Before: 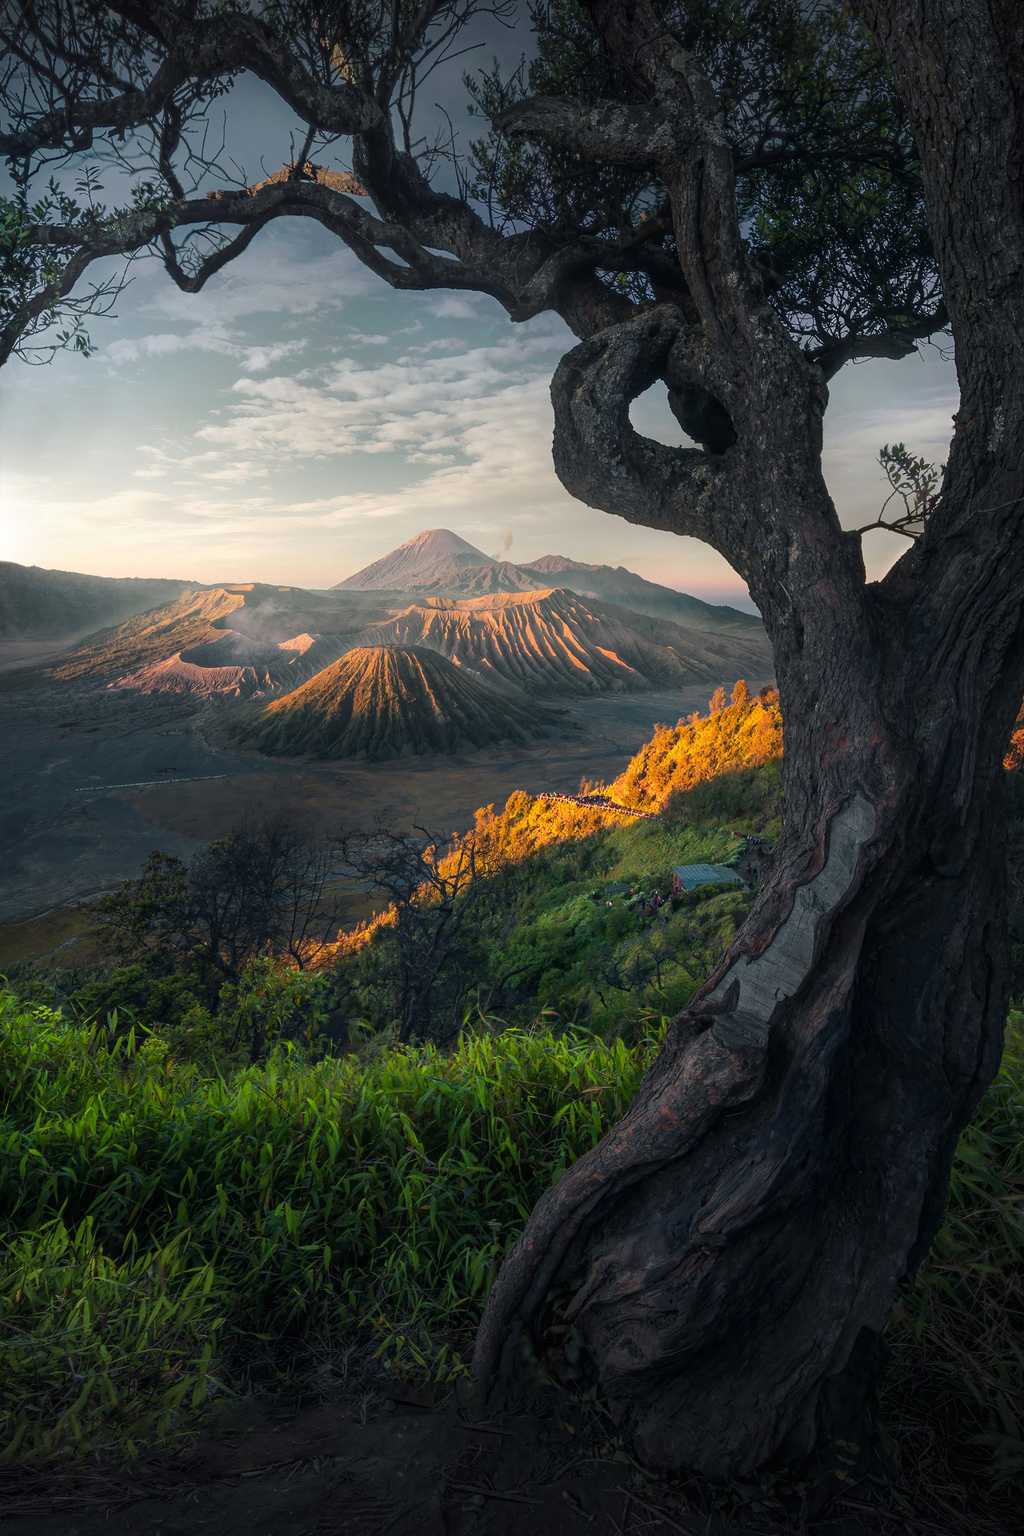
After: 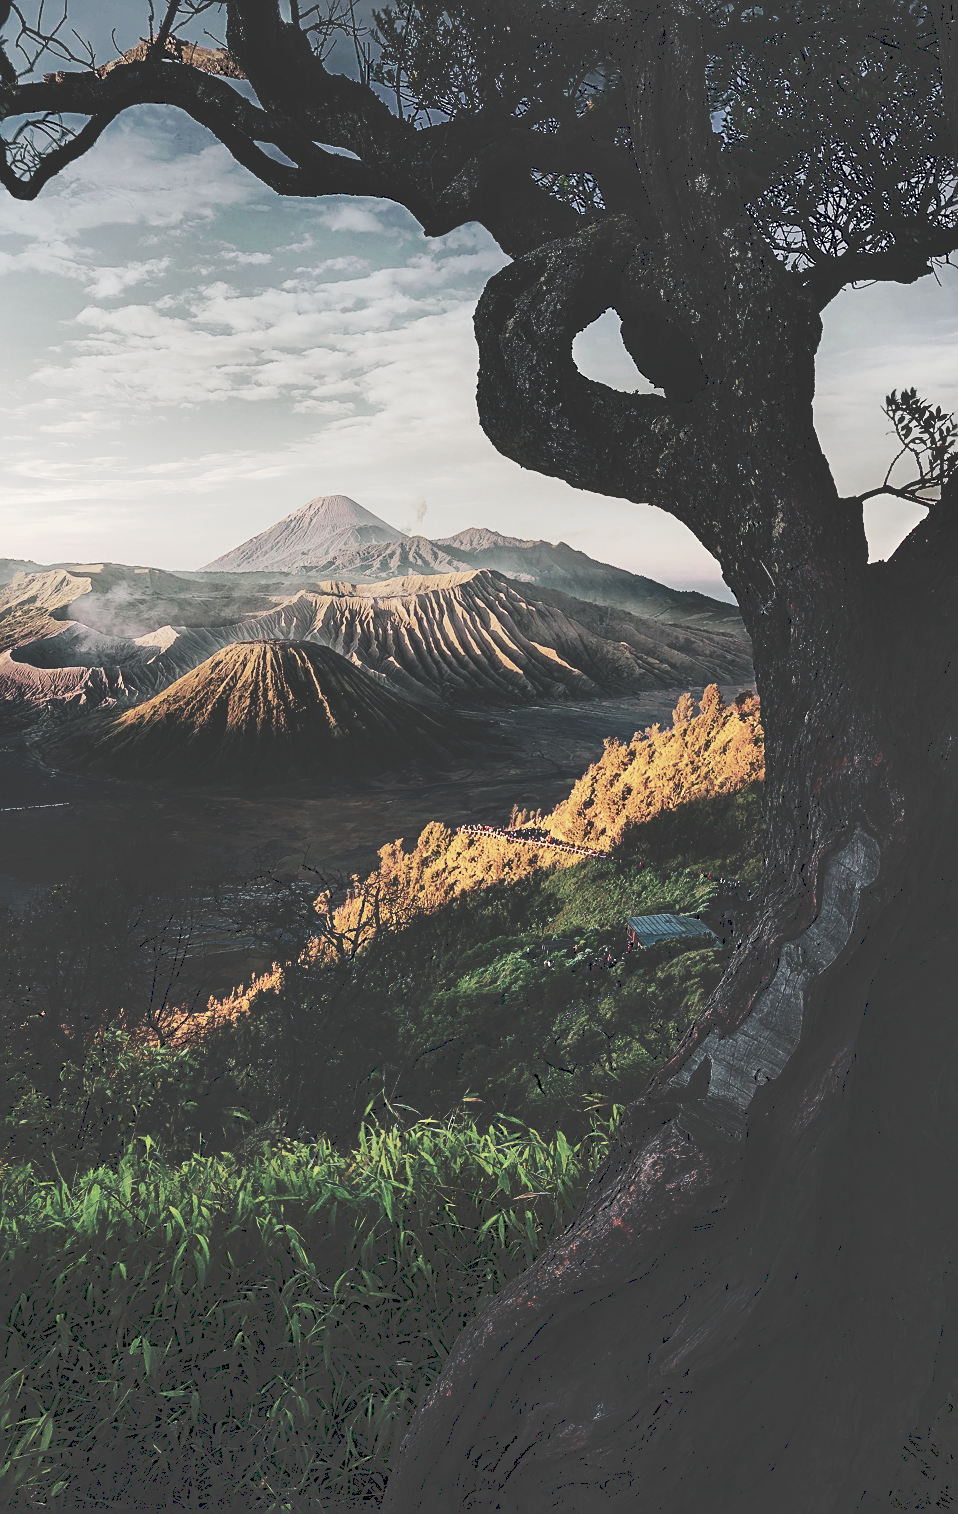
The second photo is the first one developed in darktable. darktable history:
tone curve: curves: ch0 [(0, 0) (0.003, 0.184) (0.011, 0.184) (0.025, 0.189) (0.044, 0.192) (0.069, 0.194) (0.1, 0.2) (0.136, 0.202) (0.177, 0.206) (0.224, 0.214) (0.277, 0.243) (0.335, 0.297) (0.399, 0.39) (0.468, 0.508) (0.543, 0.653) (0.623, 0.754) (0.709, 0.834) (0.801, 0.887) (0.898, 0.925) (1, 1)], preserve colors none
shadows and highlights: shadows 49, highlights -41, soften with gaussian
sharpen: on, module defaults
crop: left 16.768%, top 8.653%, right 8.362%, bottom 12.485%
color zones: curves: ch0 [(0, 0.6) (0.129, 0.508) (0.193, 0.483) (0.429, 0.5) (0.571, 0.5) (0.714, 0.5) (0.857, 0.5) (1, 0.6)]; ch1 [(0, 0.481) (0.112, 0.245) (0.213, 0.223) (0.429, 0.233) (0.571, 0.231) (0.683, 0.242) (0.857, 0.296) (1, 0.481)]
